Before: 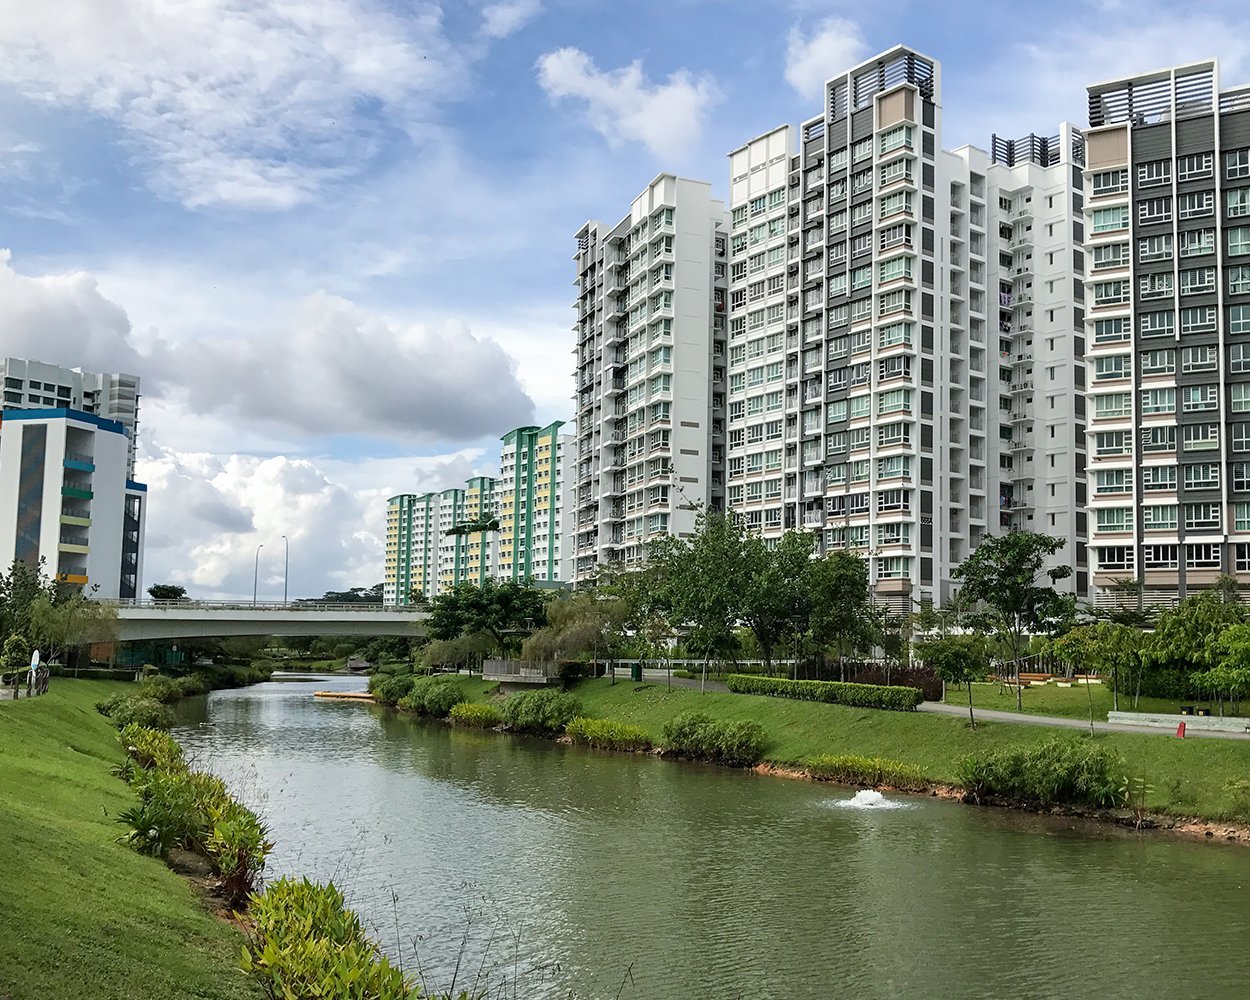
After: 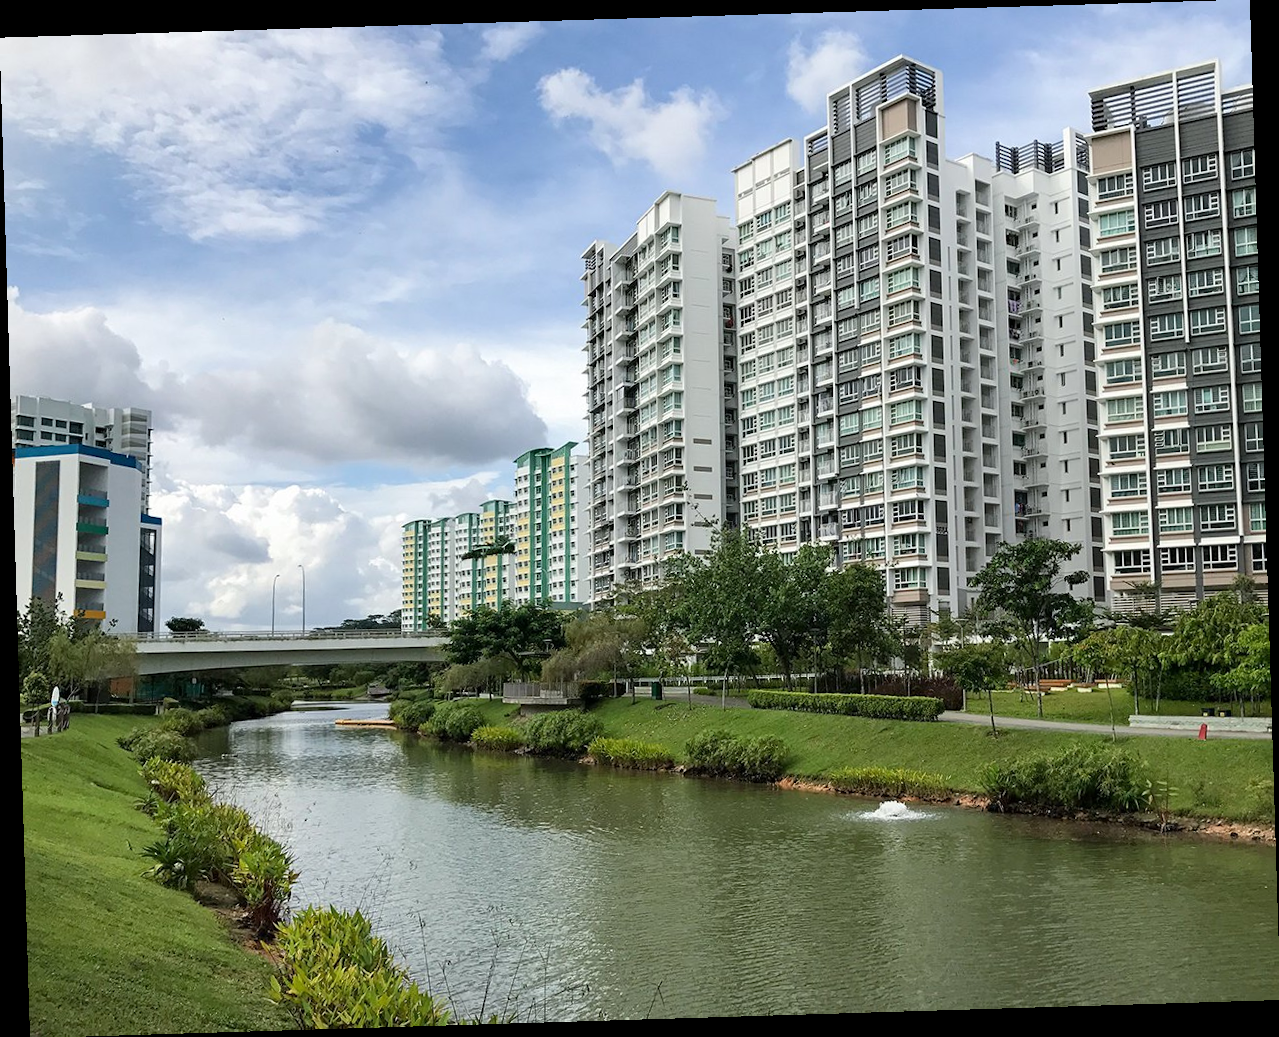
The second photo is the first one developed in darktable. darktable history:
rotate and perspective: rotation -1.75°, automatic cropping off
